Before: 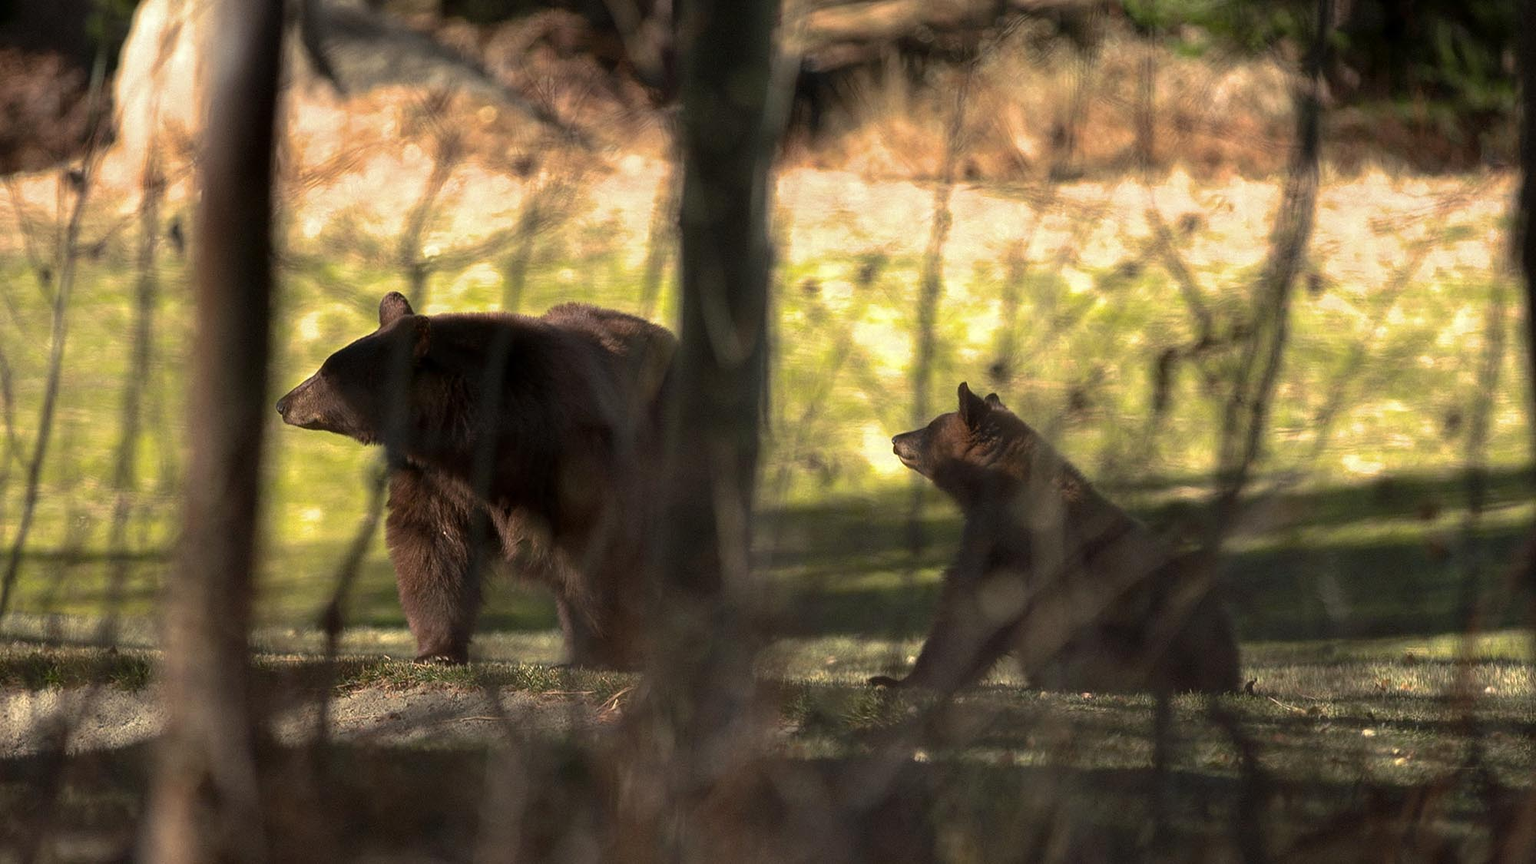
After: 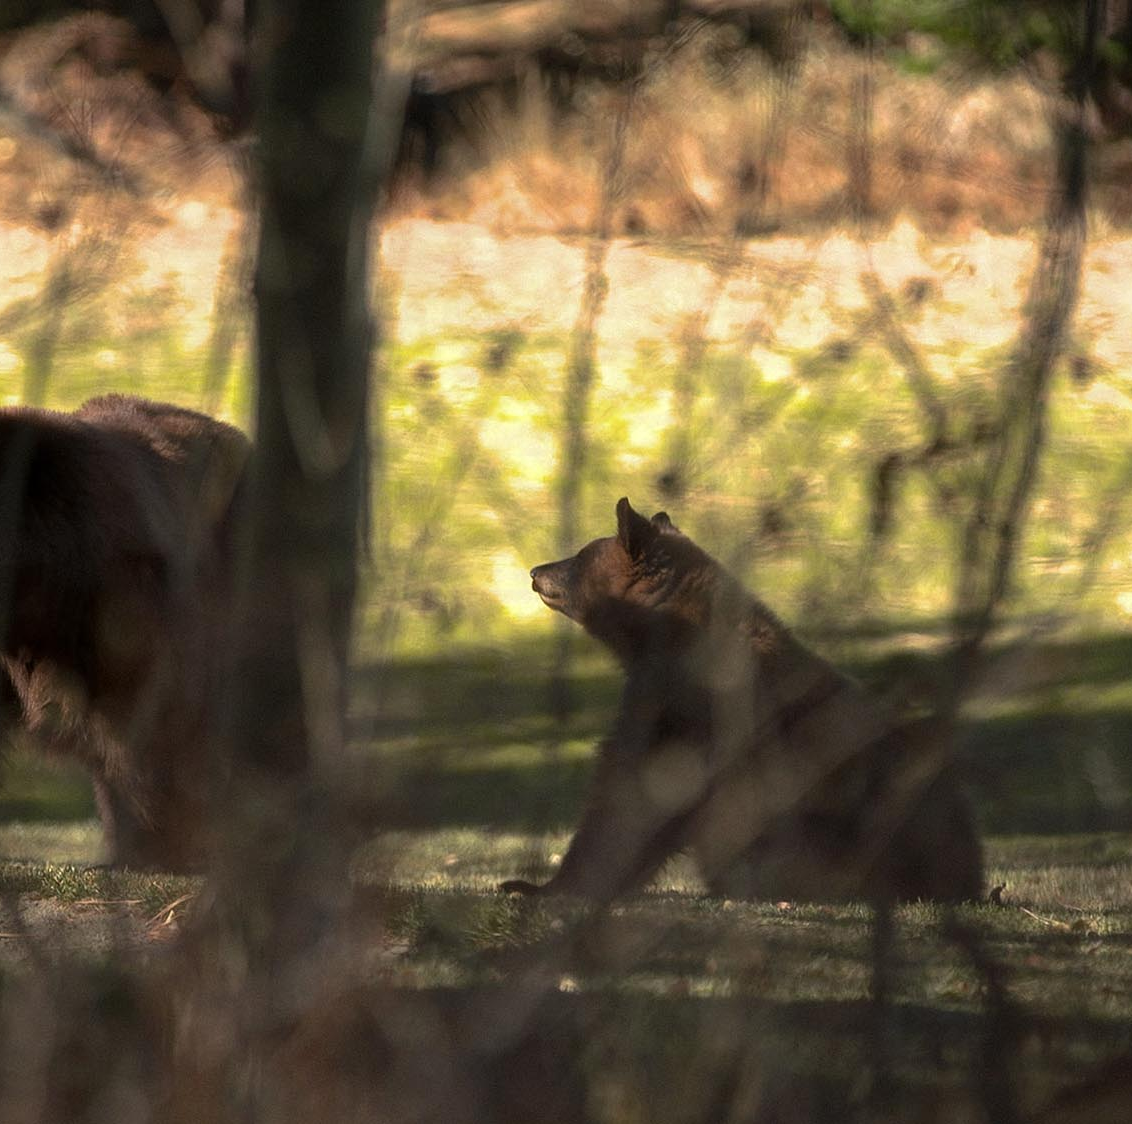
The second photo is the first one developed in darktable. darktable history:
crop: left 31.552%, top 0.014%, right 11.801%
